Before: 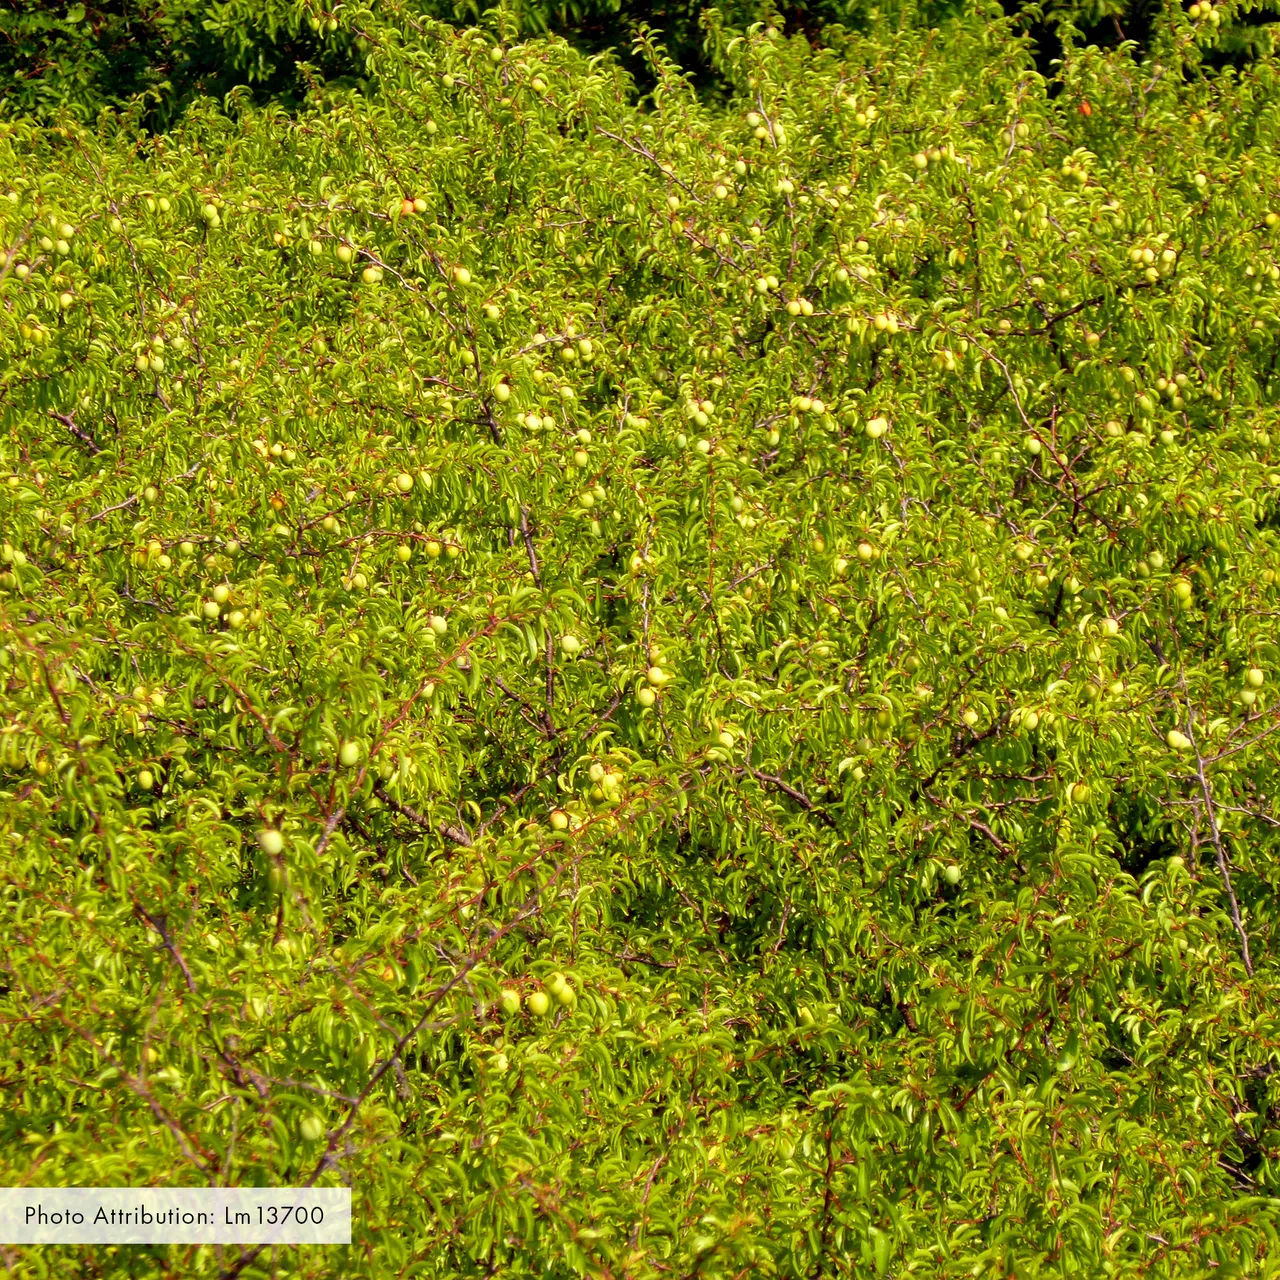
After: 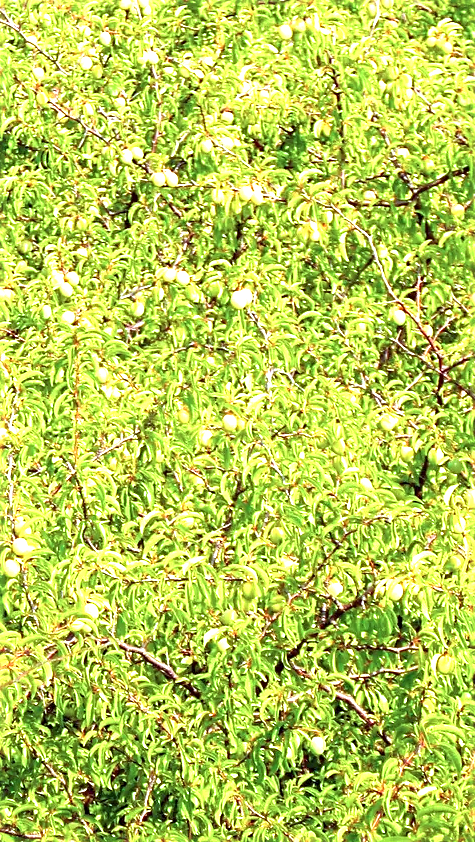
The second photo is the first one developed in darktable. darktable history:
color correction: highlights a* -11.9, highlights b* -15.51
exposure: black level correction 0, exposure 1.743 EV, compensate exposure bias true
crop and rotate: left 49.636%, top 10.135%, right 13.195%, bottom 24.045%
sharpen: on, module defaults
